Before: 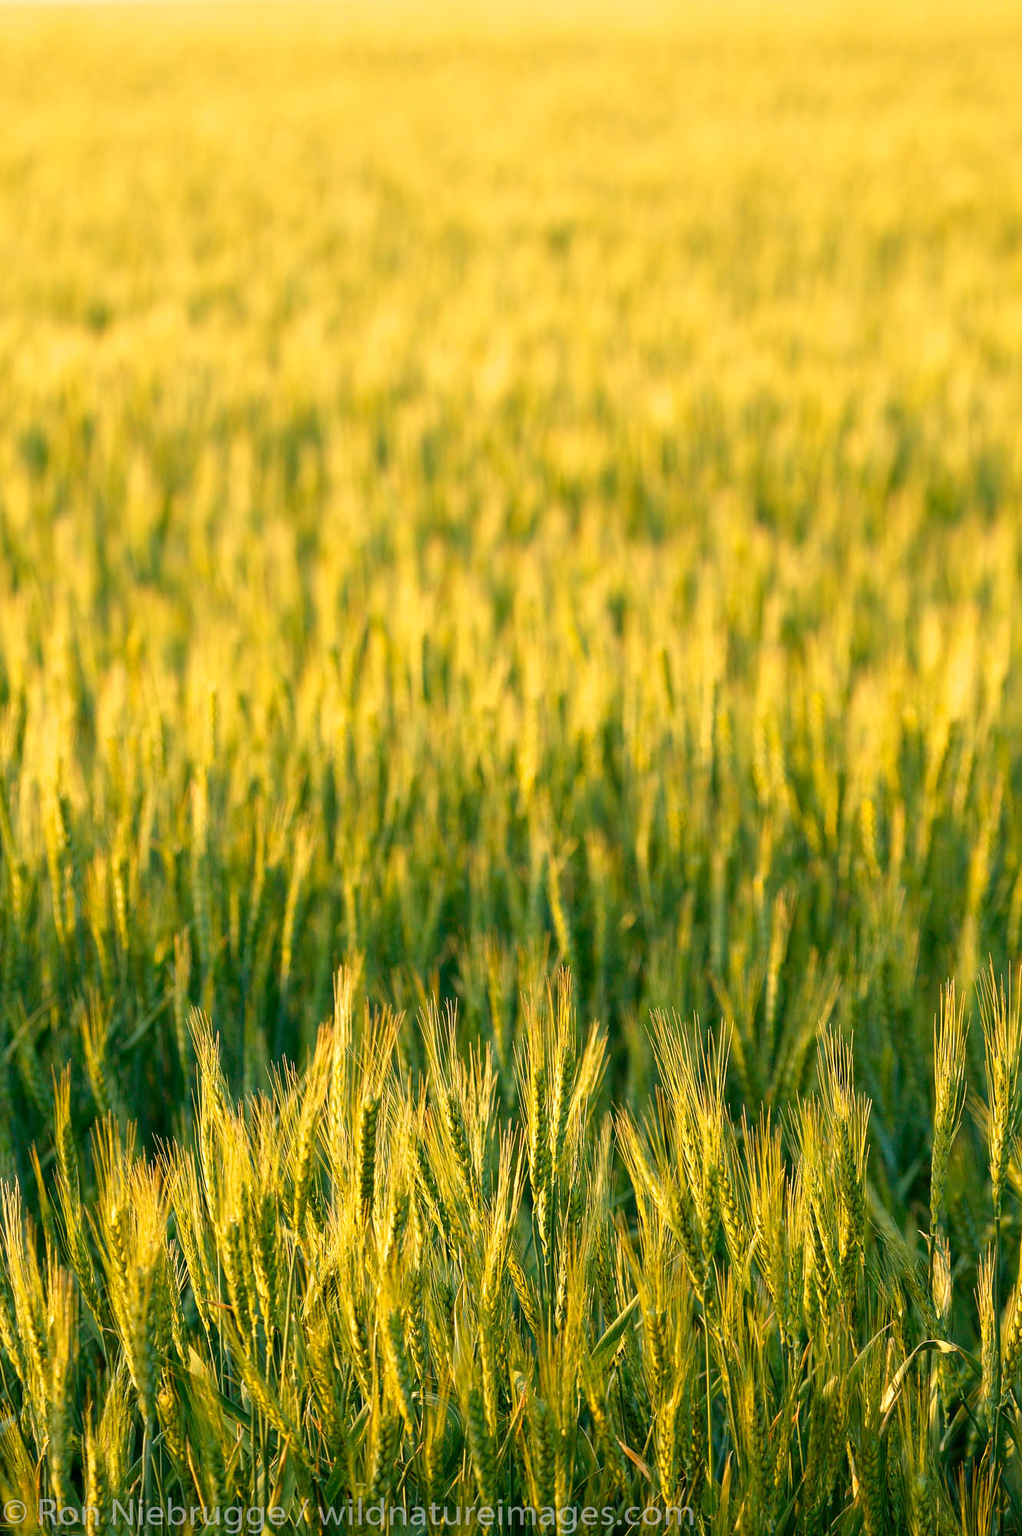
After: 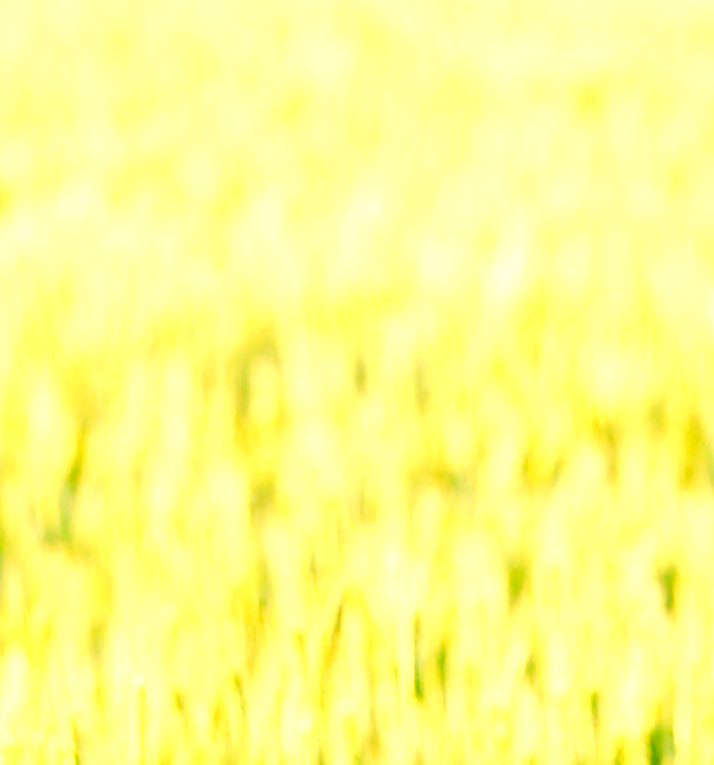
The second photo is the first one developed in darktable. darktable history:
tone curve: curves: ch0 [(0, 0) (0.003, 0.072) (0.011, 0.077) (0.025, 0.082) (0.044, 0.094) (0.069, 0.106) (0.1, 0.125) (0.136, 0.145) (0.177, 0.173) (0.224, 0.216) (0.277, 0.281) (0.335, 0.356) (0.399, 0.436) (0.468, 0.53) (0.543, 0.629) (0.623, 0.724) (0.709, 0.808) (0.801, 0.88) (0.898, 0.941) (1, 1)], preserve colors none
exposure: black level correction 0, exposure 1.461 EV, compensate exposure bias true, compensate highlight preservation false
crop: left 10.353%, top 10.726%, right 35.987%, bottom 51.015%
local contrast: mode bilateral grid, contrast 20, coarseness 50, detail 120%, midtone range 0.2
